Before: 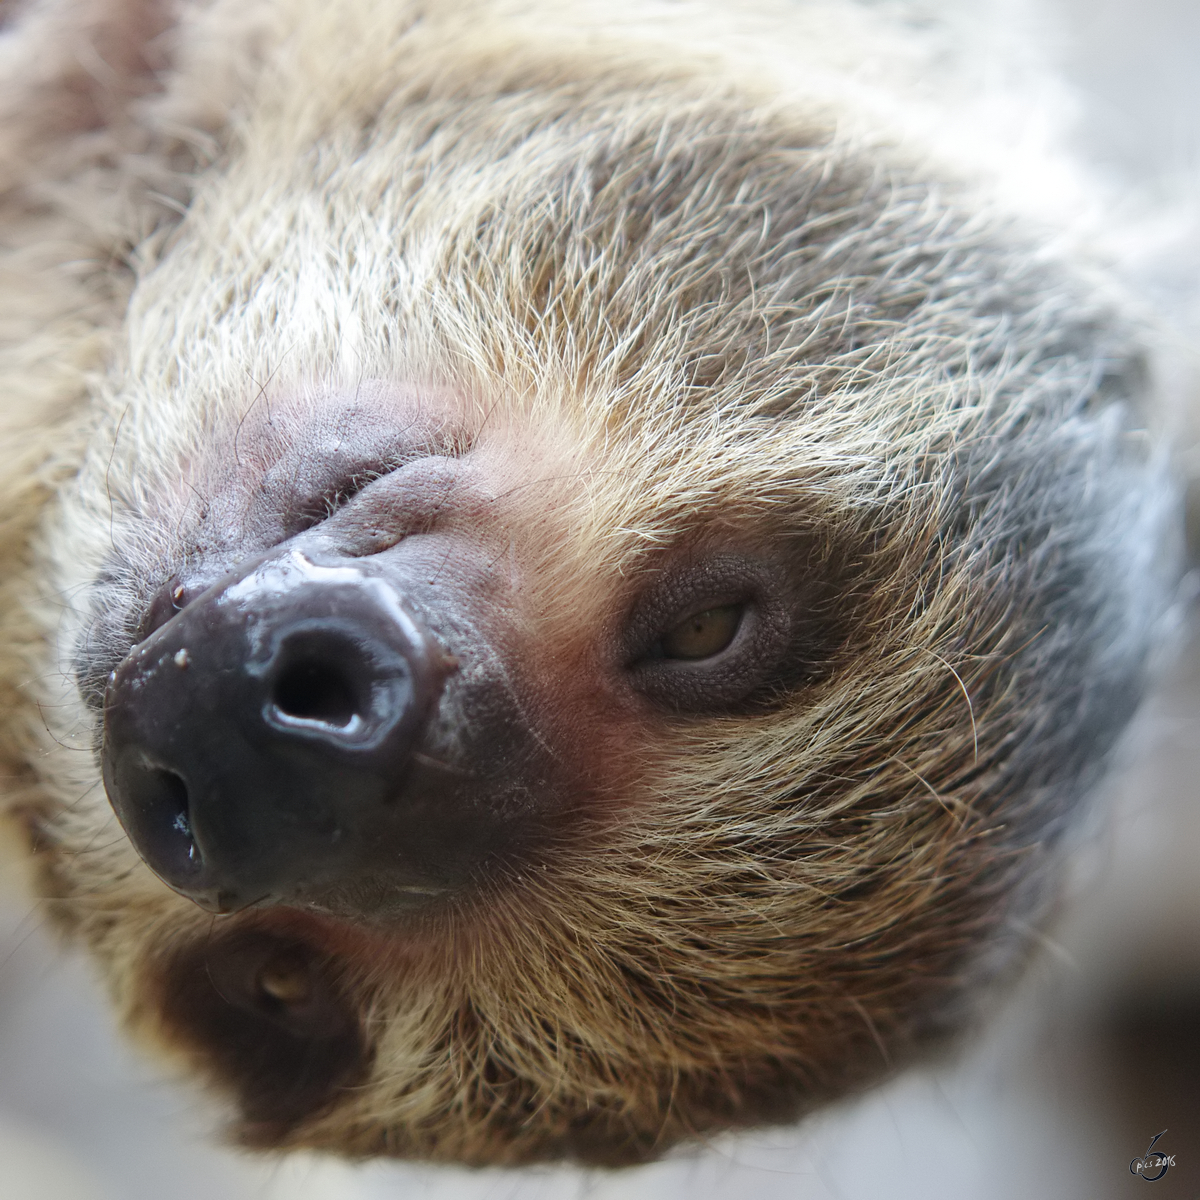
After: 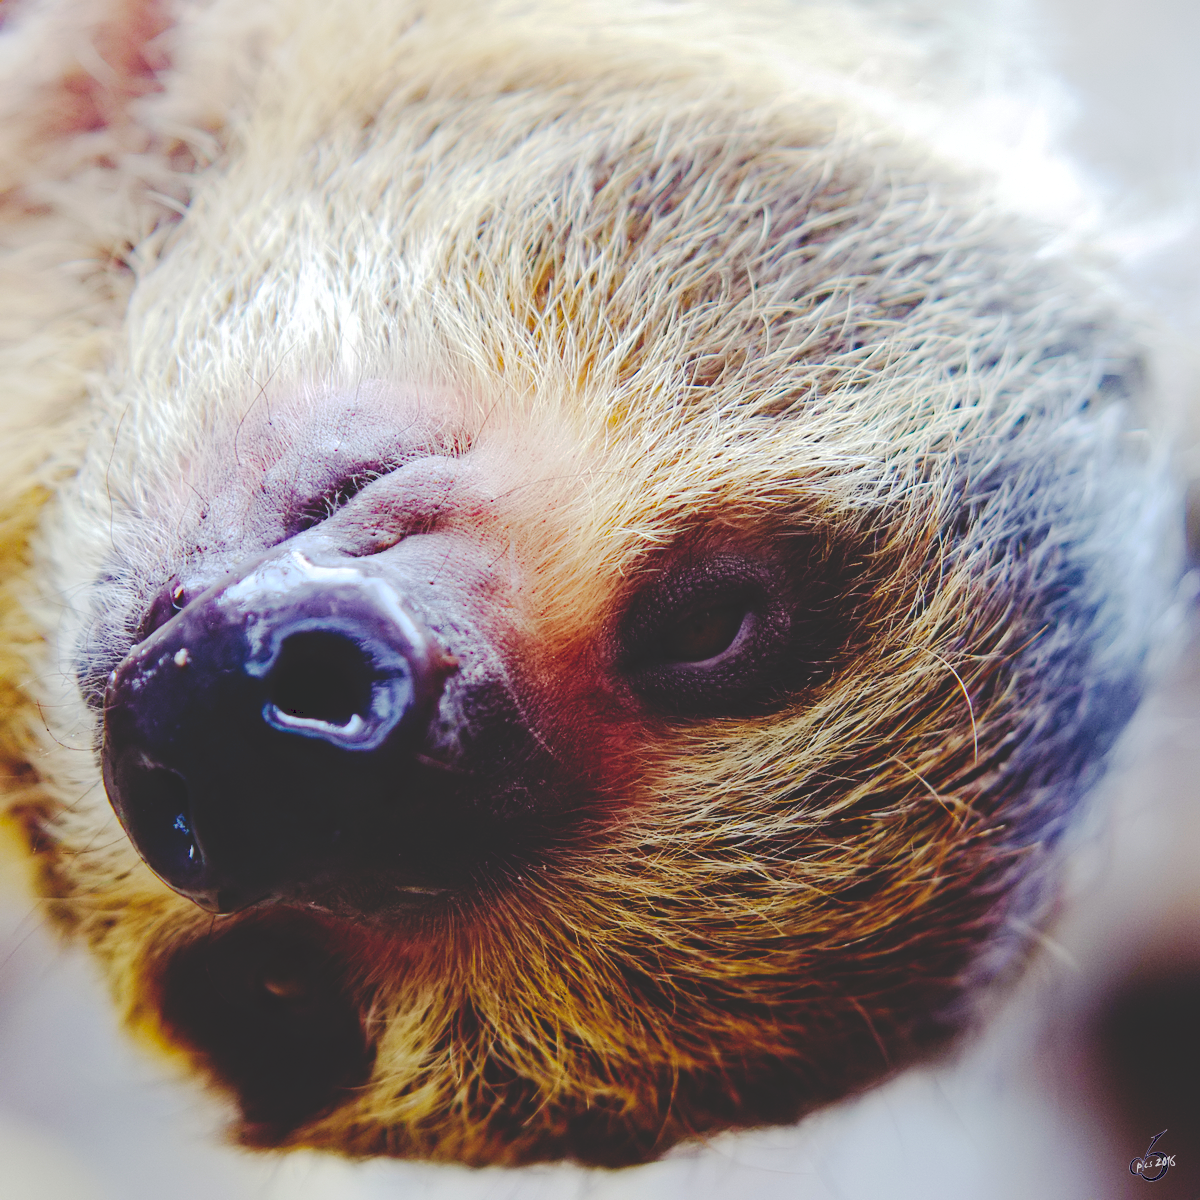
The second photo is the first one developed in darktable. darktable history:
haze removal: compatibility mode true, adaptive false
color balance rgb: shadows lift › luminance -21.864%, shadows lift › chroma 8.773%, shadows lift › hue 285.75°, power › hue 315.66°, perceptual saturation grading › global saturation 30.002%, global vibrance 34.475%
tone curve: curves: ch0 [(0, 0) (0.003, 0.169) (0.011, 0.169) (0.025, 0.169) (0.044, 0.173) (0.069, 0.178) (0.1, 0.183) (0.136, 0.185) (0.177, 0.197) (0.224, 0.227) (0.277, 0.292) (0.335, 0.391) (0.399, 0.491) (0.468, 0.592) (0.543, 0.672) (0.623, 0.734) (0.709, 0.785) (0.801, 0.844) (0.898, 0.893) (1, 1)], preserve colors none
